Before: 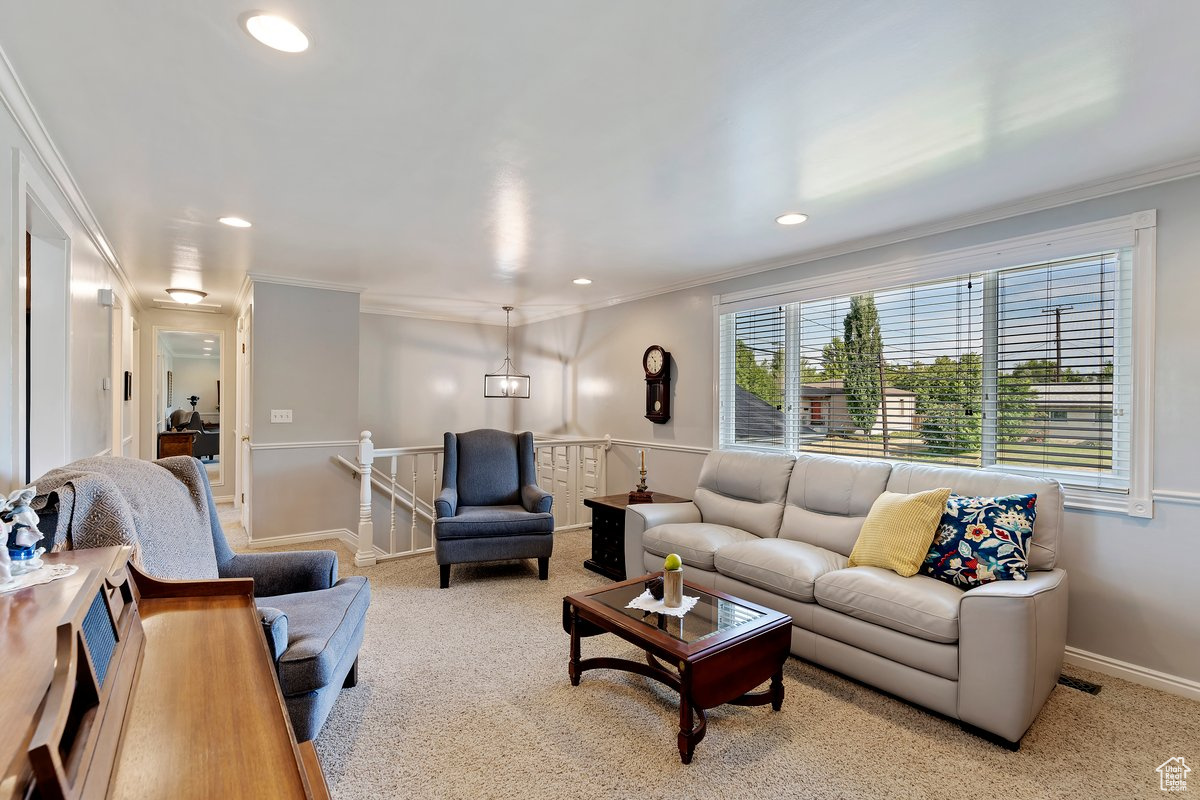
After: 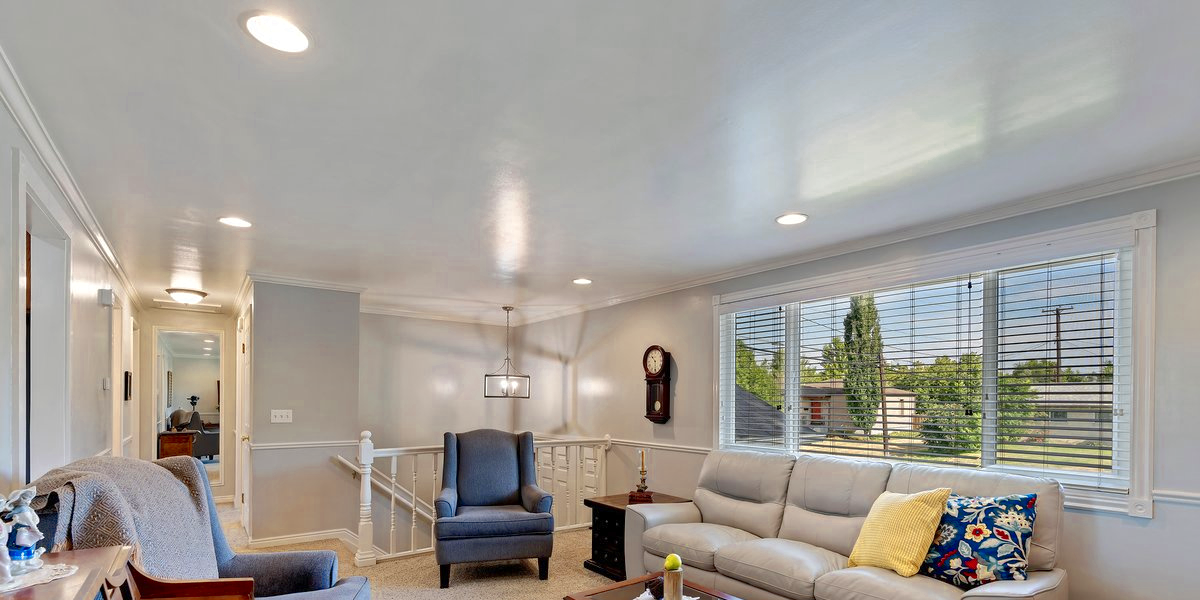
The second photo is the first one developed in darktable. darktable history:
shadows and highlights: on, module defaults
crop: bottom 24.985%
color zones: curves: ch0 [(0.004, 0.305) (0.261, 0.623) (0.389, 0.399) (0.708, 0.571) (0.947, 0.34)]; ch1 [(0.025, 0.645) (0.229, 0.584) (0.326, 0.551) (0.484, 0.262) (0.757, 0.643)]
